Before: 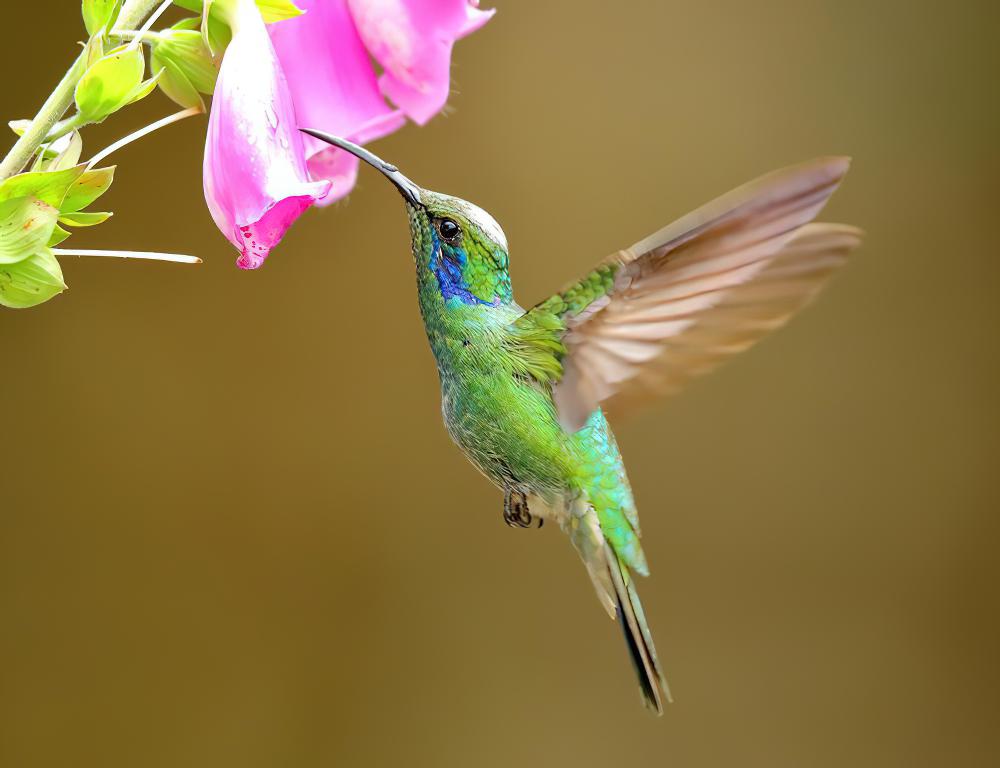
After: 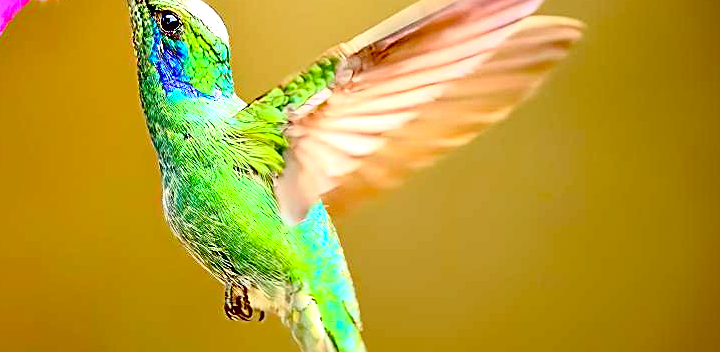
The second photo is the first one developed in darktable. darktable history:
crop and rotate: left 27.938%, top 27.046%, bottom 27.046%
exposure: black level correction 0.035, exposure 0.9 EV, compensate highlight preservation false
tone curve: curves: ch0 [(0, 0.01) (0.037, 0.032) (0.131, 0.108) (0.275, 0.286) (0.483, 0.517) (0.61, 0.661) (0.697, 0.768) (0.797, 0.876) (0.888, 0.952) (0.997, 0.995)]; ch1 [(0, 0) (0.312, 0.262) (0.425, 0.402) (0.5, 0.5) (0.527, 0.532) (0.556, 0.585) (0.683, 0.706) (0.746, 0.77) (1, 1)]; ch2 [(0, 0) (0.223, 0.185) (0.333, 0.284) (0.432, 0.4) (0.502, 0.502) (0.525, 0.527) (0.545, 0.564) (0.587, 0.613) (0.636, 0.654) (0.711, 0.729) (0.845, 0.855) (0.998, 0.977)], color space Lab, independent channels, preserve colors none
sharpen: on, module defaults
